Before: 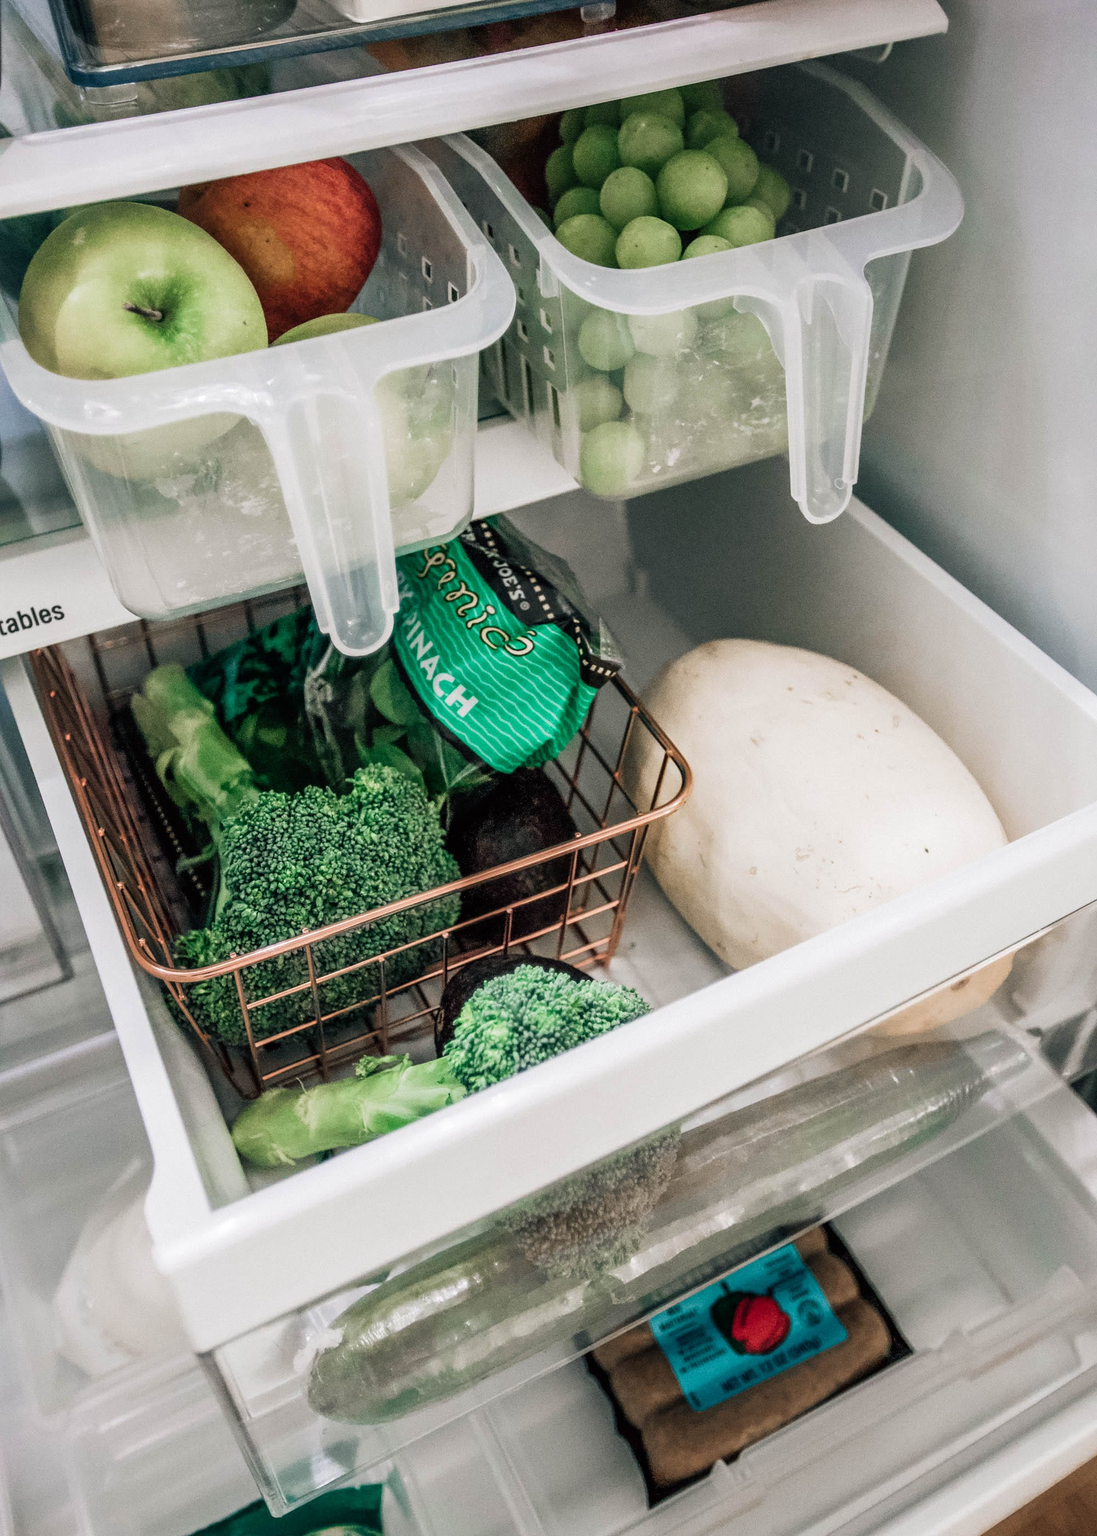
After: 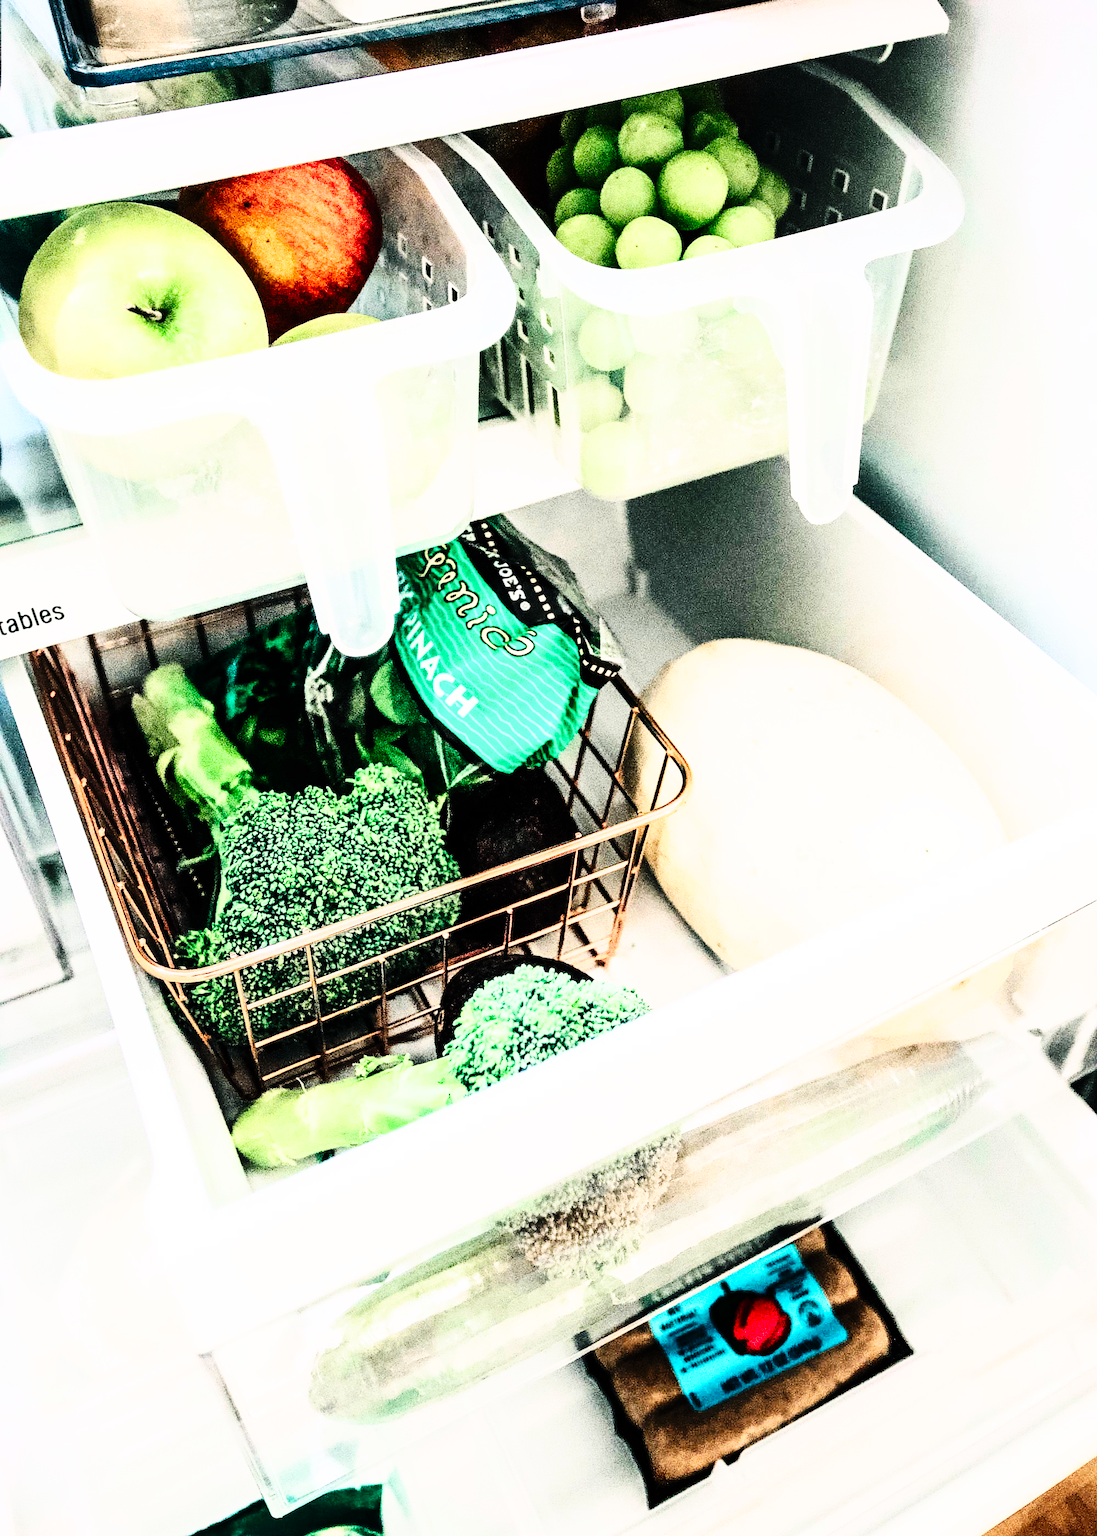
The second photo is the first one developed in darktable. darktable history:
rgb curve: curves: ch0 [(0, 0) (0.21, 0.15) (0.24, 0.21) (0.5, 0.75) (0.75, 0.96) (0.89, 0.99) (1, 1)]; ch1 [(0, 0.02) (0.21, 0.13) (0.25, 0.2) (0.5, 0.67) (0.75, 0.9) (0.89, 0.97) (1, 1)]; ch2 [(0, 0.02) (0.21, 0.13) (0.25, 0.2) (0.5, 0.67) (0.75, 0.9) (0.89, 0.97) (1, 1)], compensate middle gray true
base curve: curves: ch0 [(0, 0) (0.036, 0.025) (0.121, 0.166) (0.206, 0.329) (0.605, 0.79) (1, 1)], preserve colors none
sharpen: amount 0.2
contrast brightness saturation: contrast 0.23, brightness 0.1, saturation 0.29
